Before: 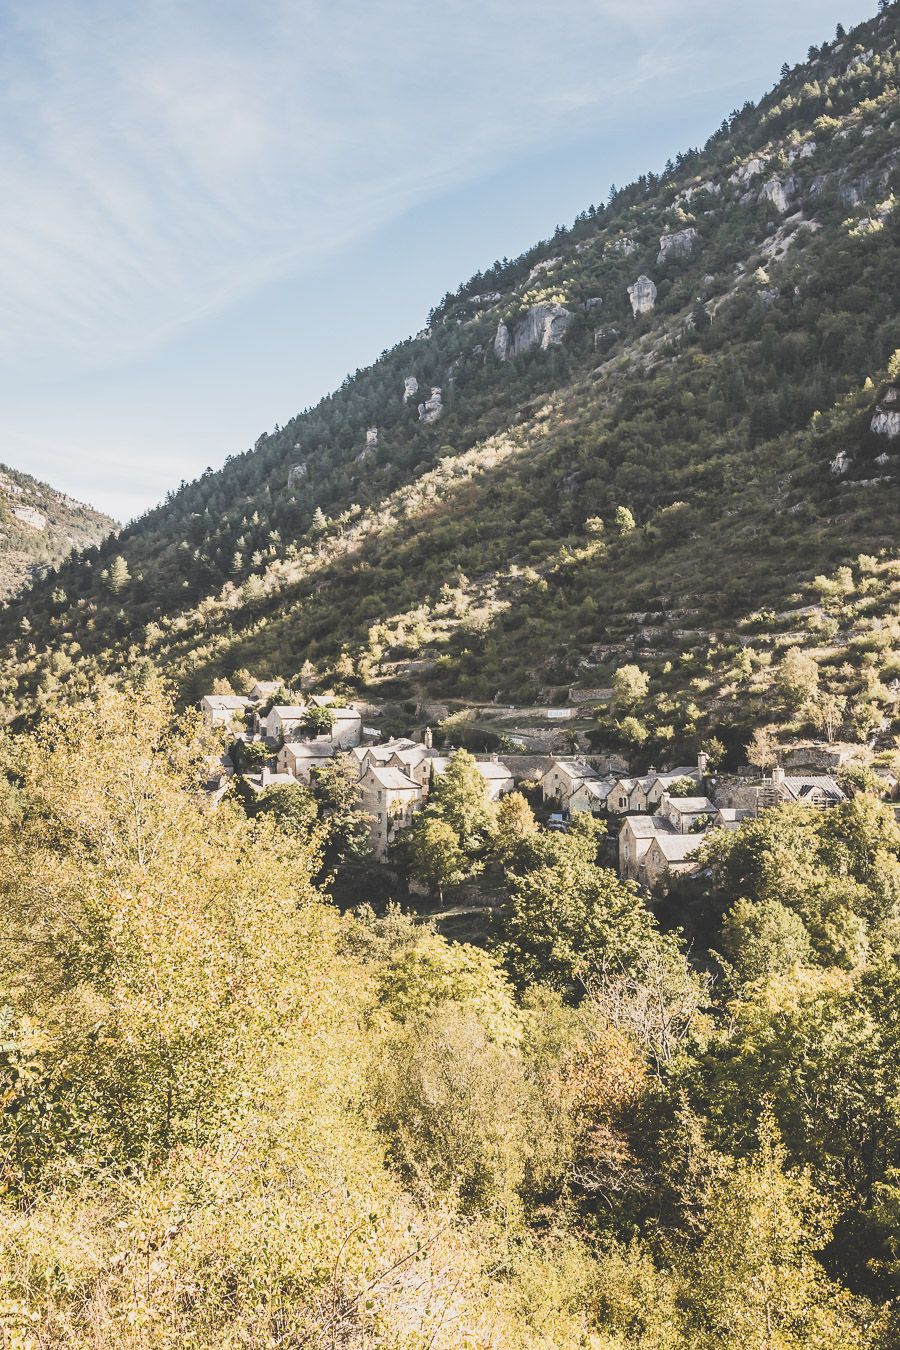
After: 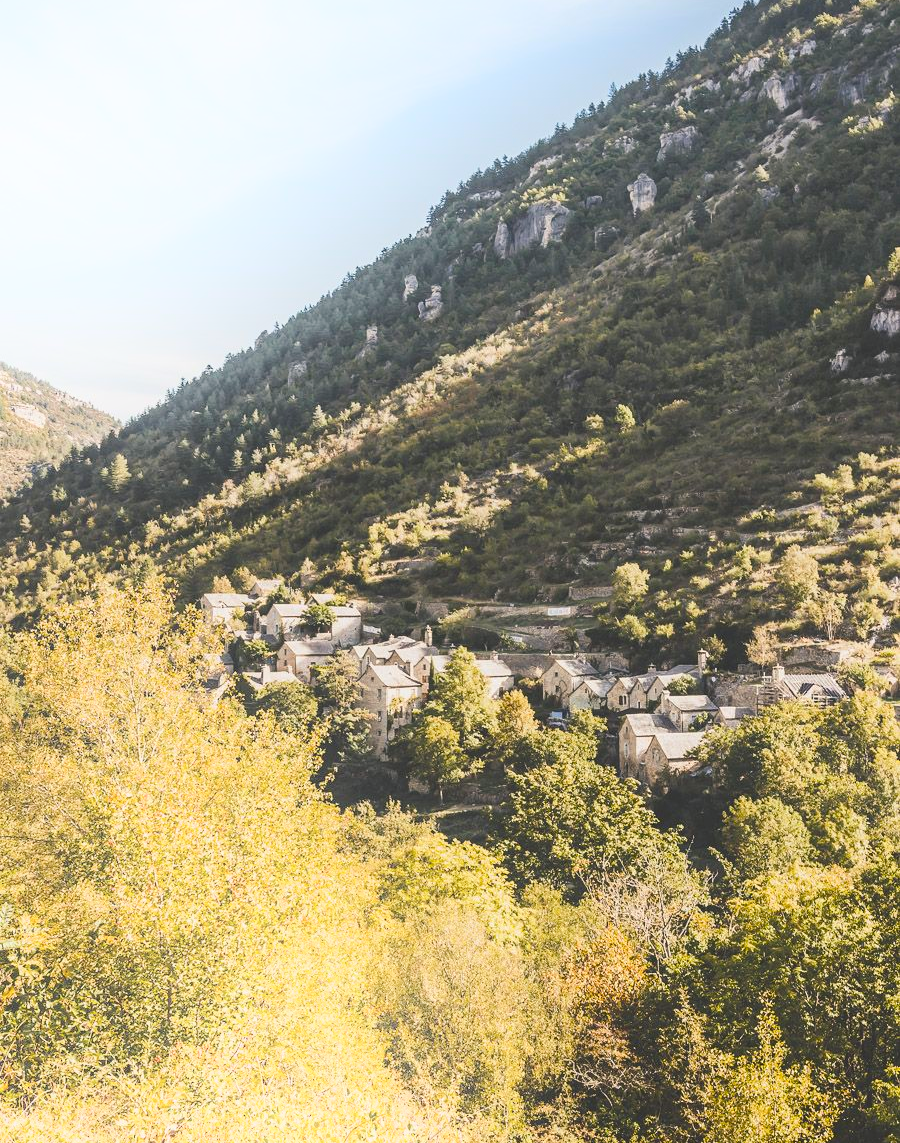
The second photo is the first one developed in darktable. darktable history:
crop: top 7.601%, bottom 7.73%
color balance rgb: shadows lift › chroma 2.052%, shadows lift › hue 215.8°, power › luminance 0.865%, power › chroma 0.398%, power › hue 34.95°, global offset › luminance 0.472%, global offset › hue 57.22°, perceptual saturation grading › global saturation 29.59%
shadows and highlights: shadows -21.92, highlights 98.44, soften with gaussian
